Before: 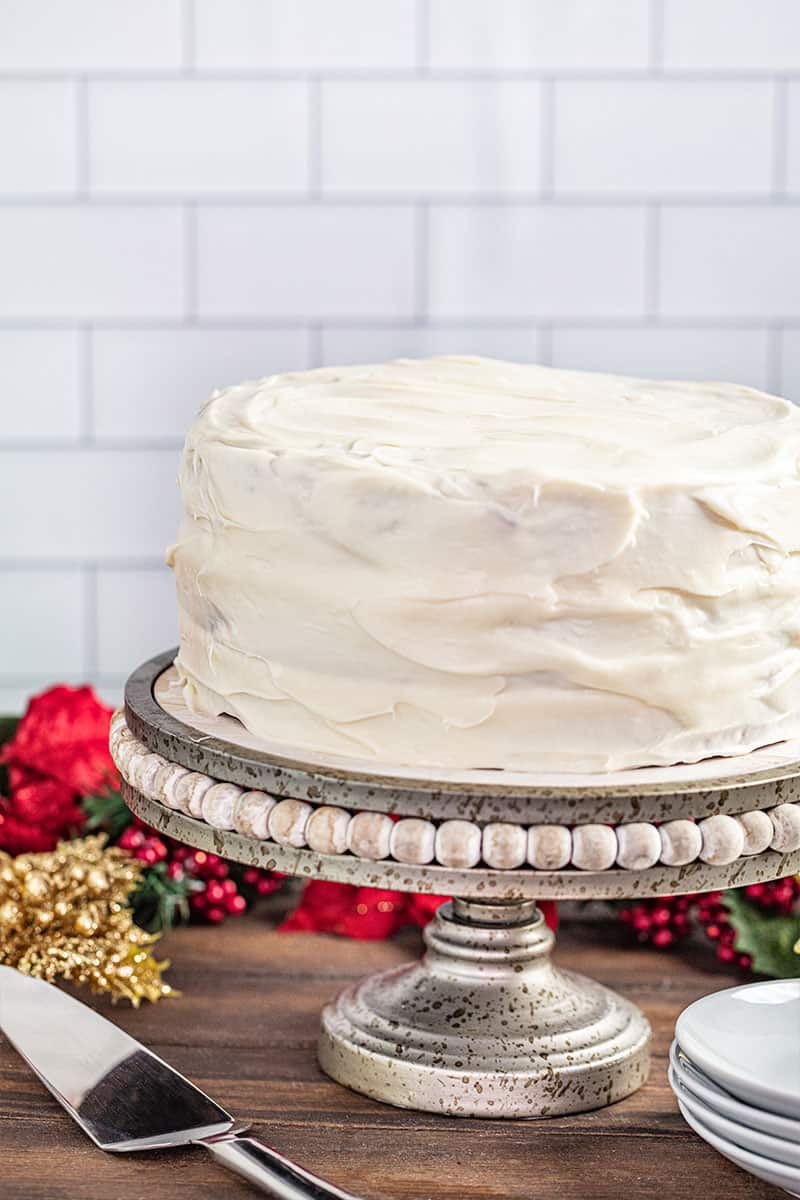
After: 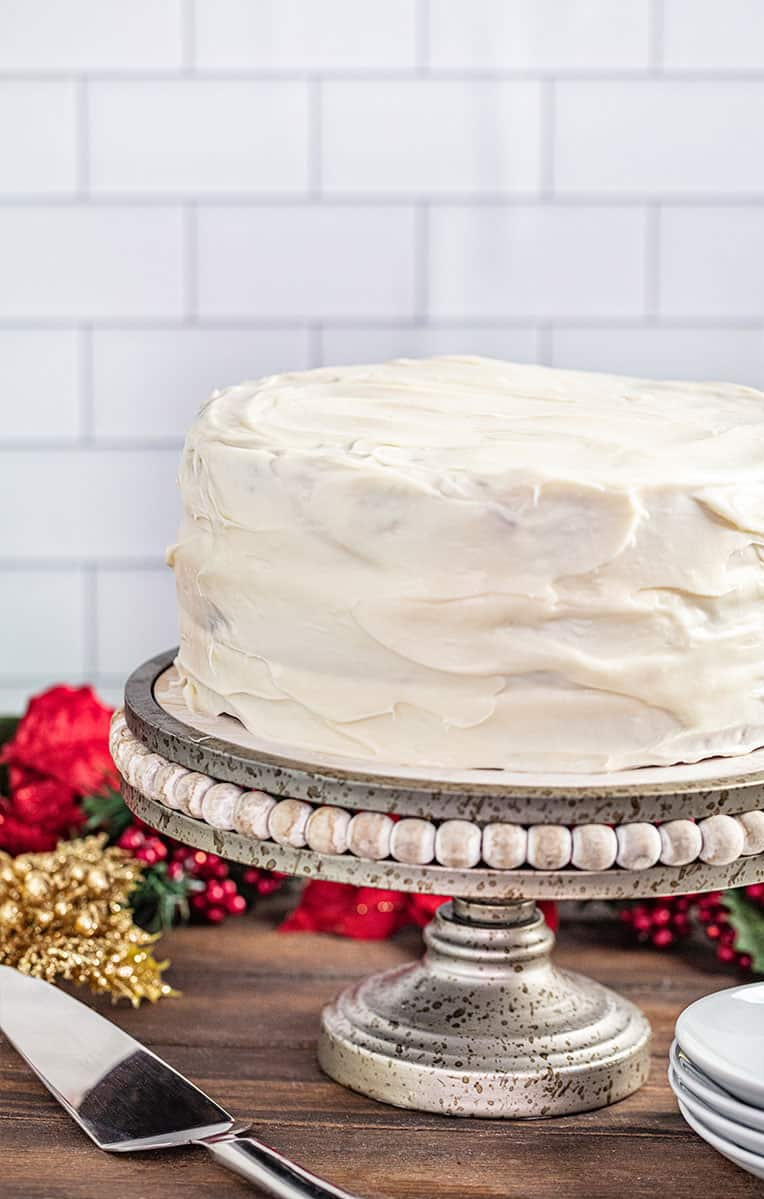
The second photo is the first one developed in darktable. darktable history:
crop: right 4.464%, bottom 0.023%
